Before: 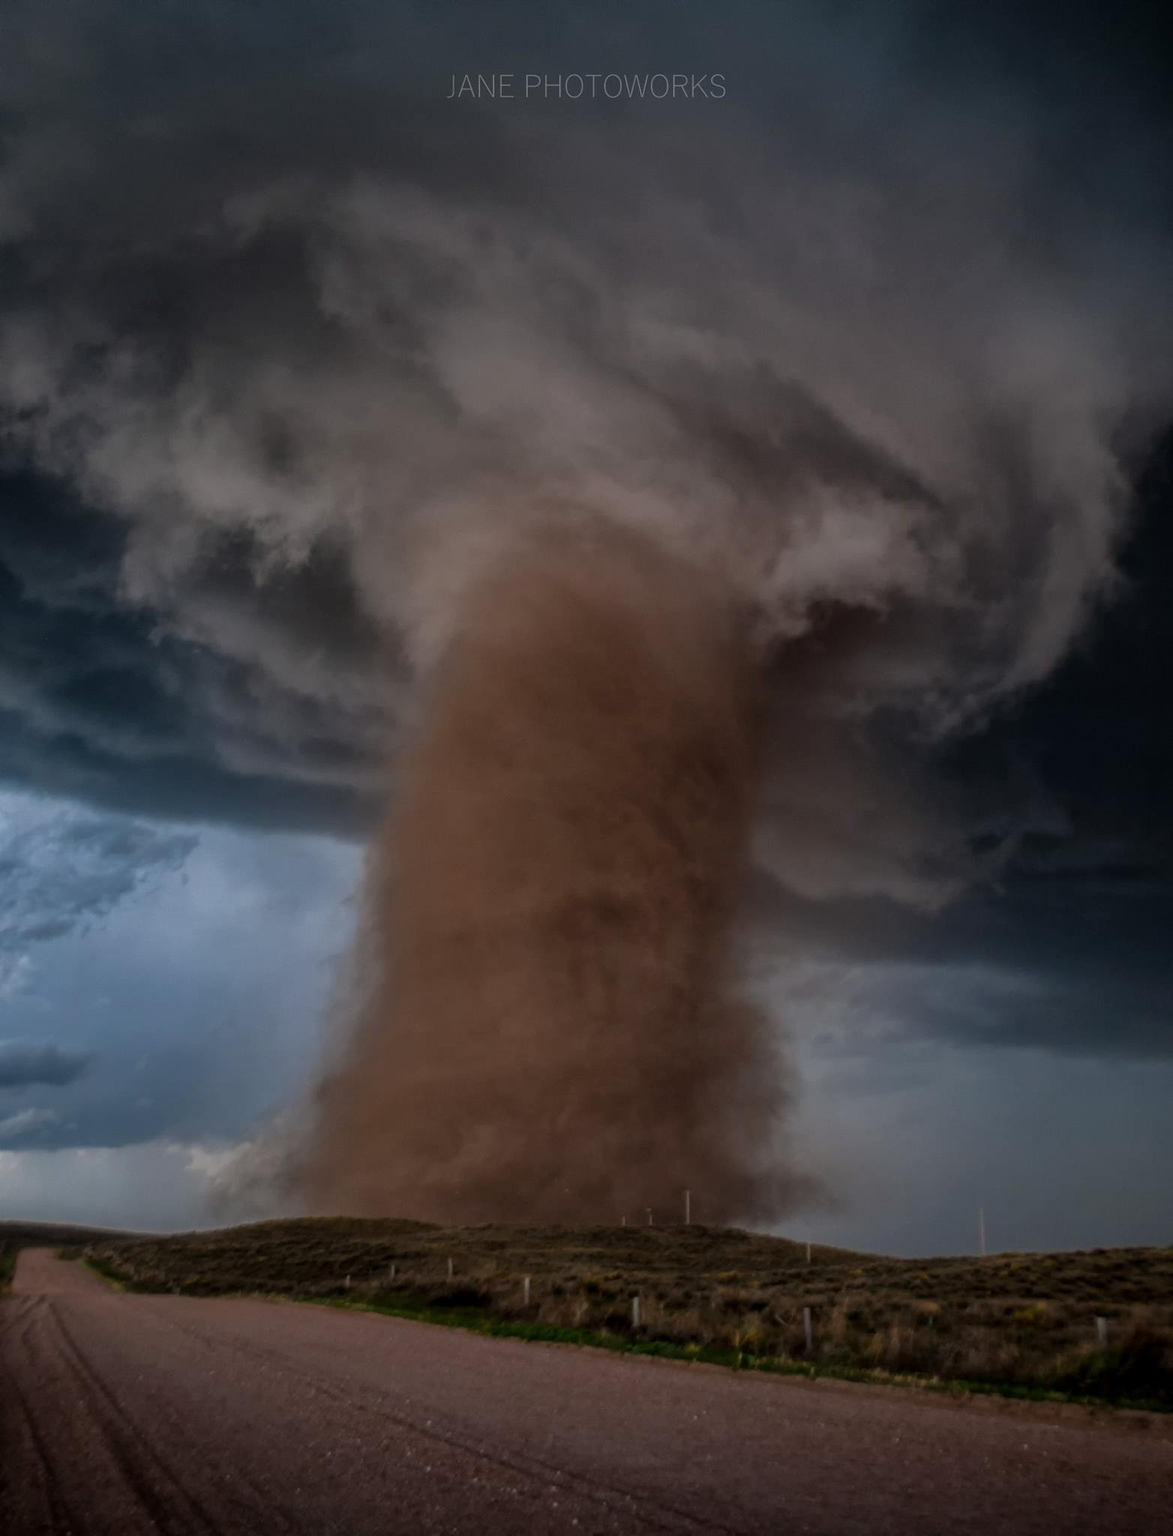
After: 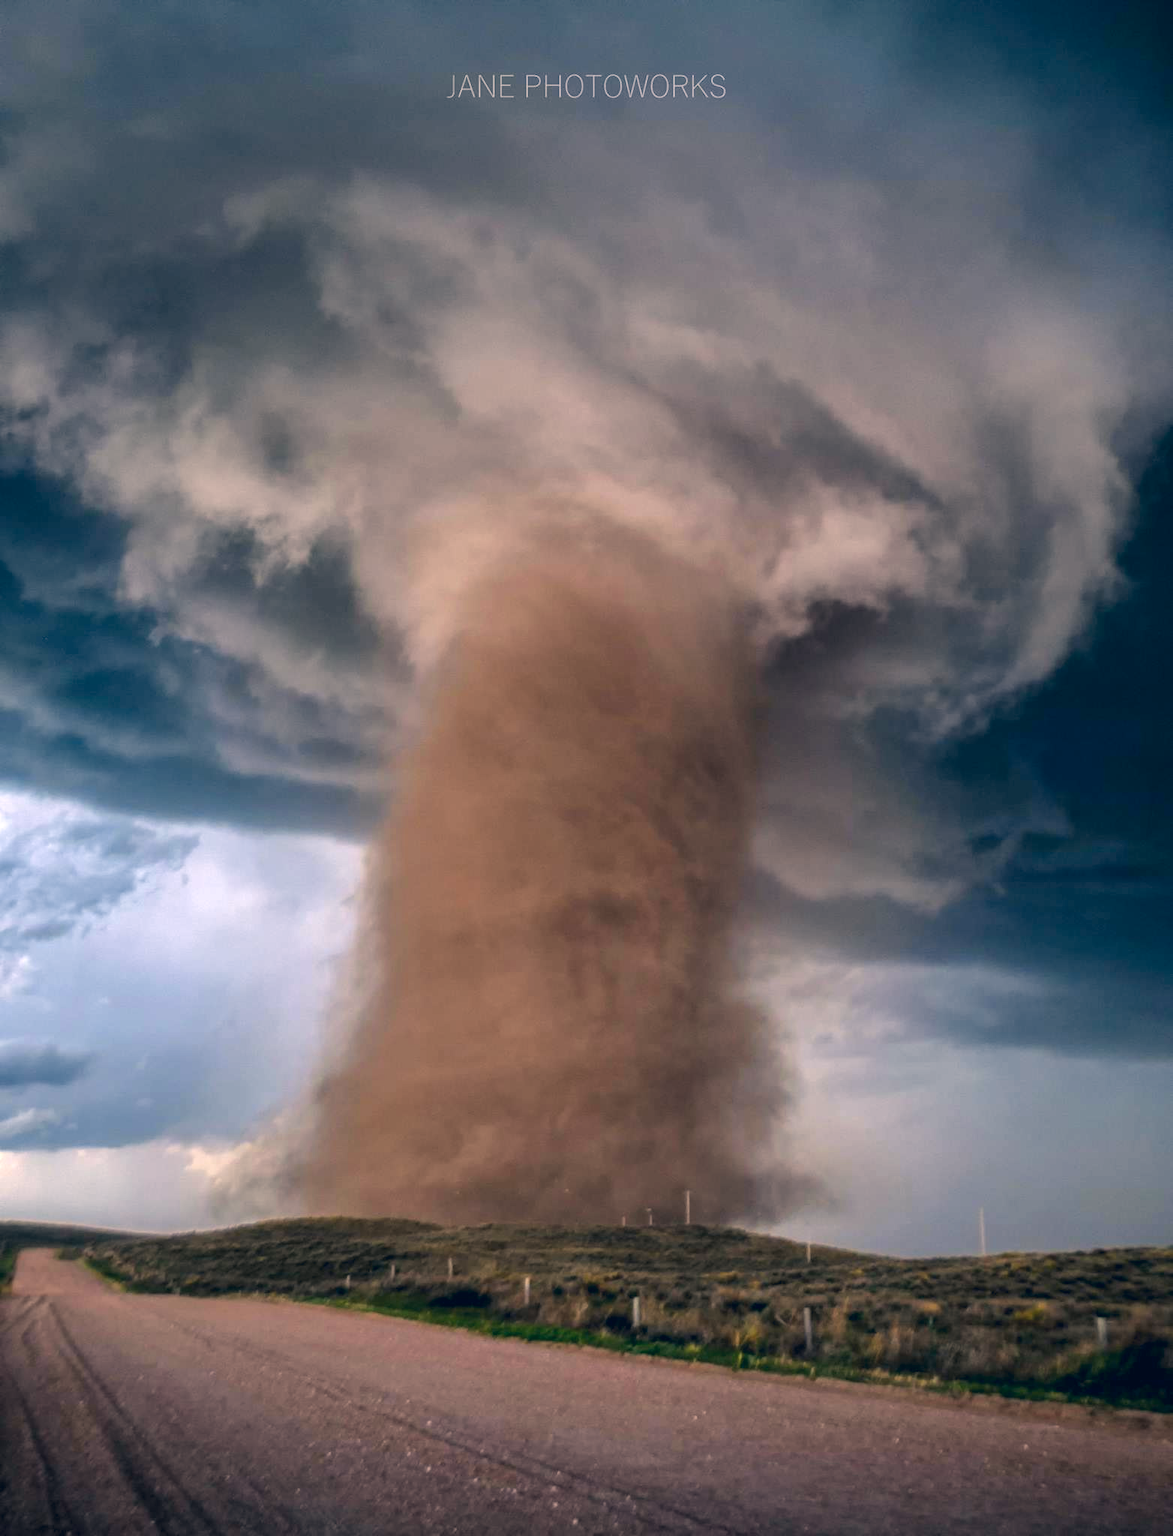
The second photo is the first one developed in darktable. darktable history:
color correction: highlights a* 10.3, highlights b* 14.26, shadows a* -10.19, shadows b* -15.09
exposure: black level correction 0, exposure 1.558 EV, compensate exposure bias true, compensate highlight preservation false
